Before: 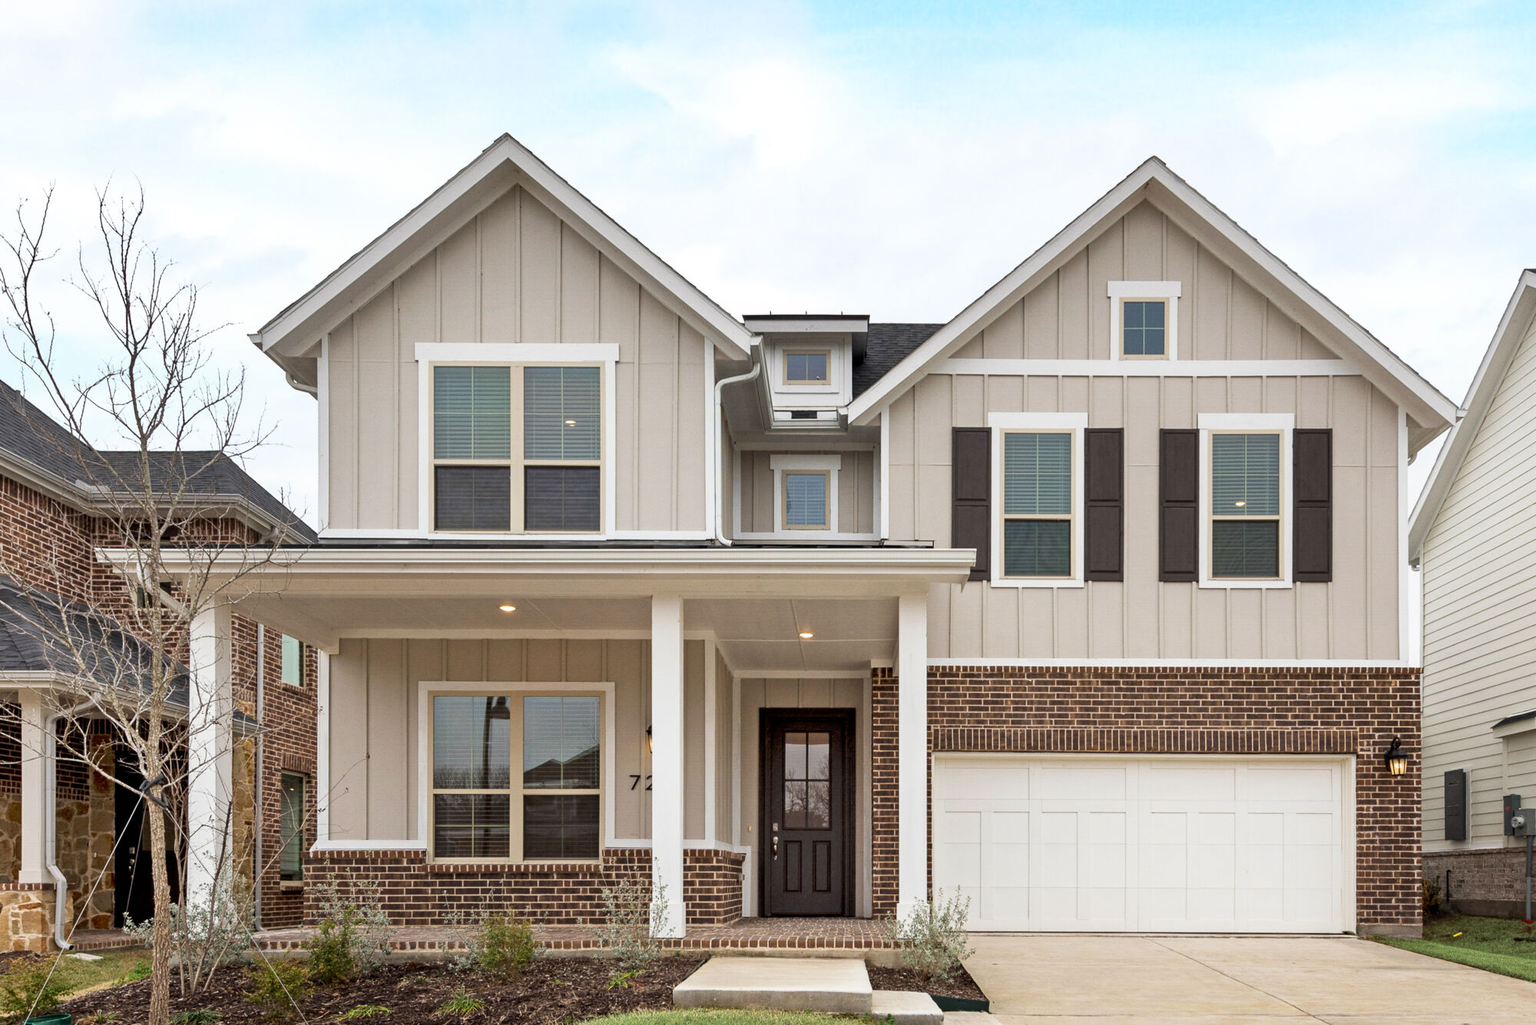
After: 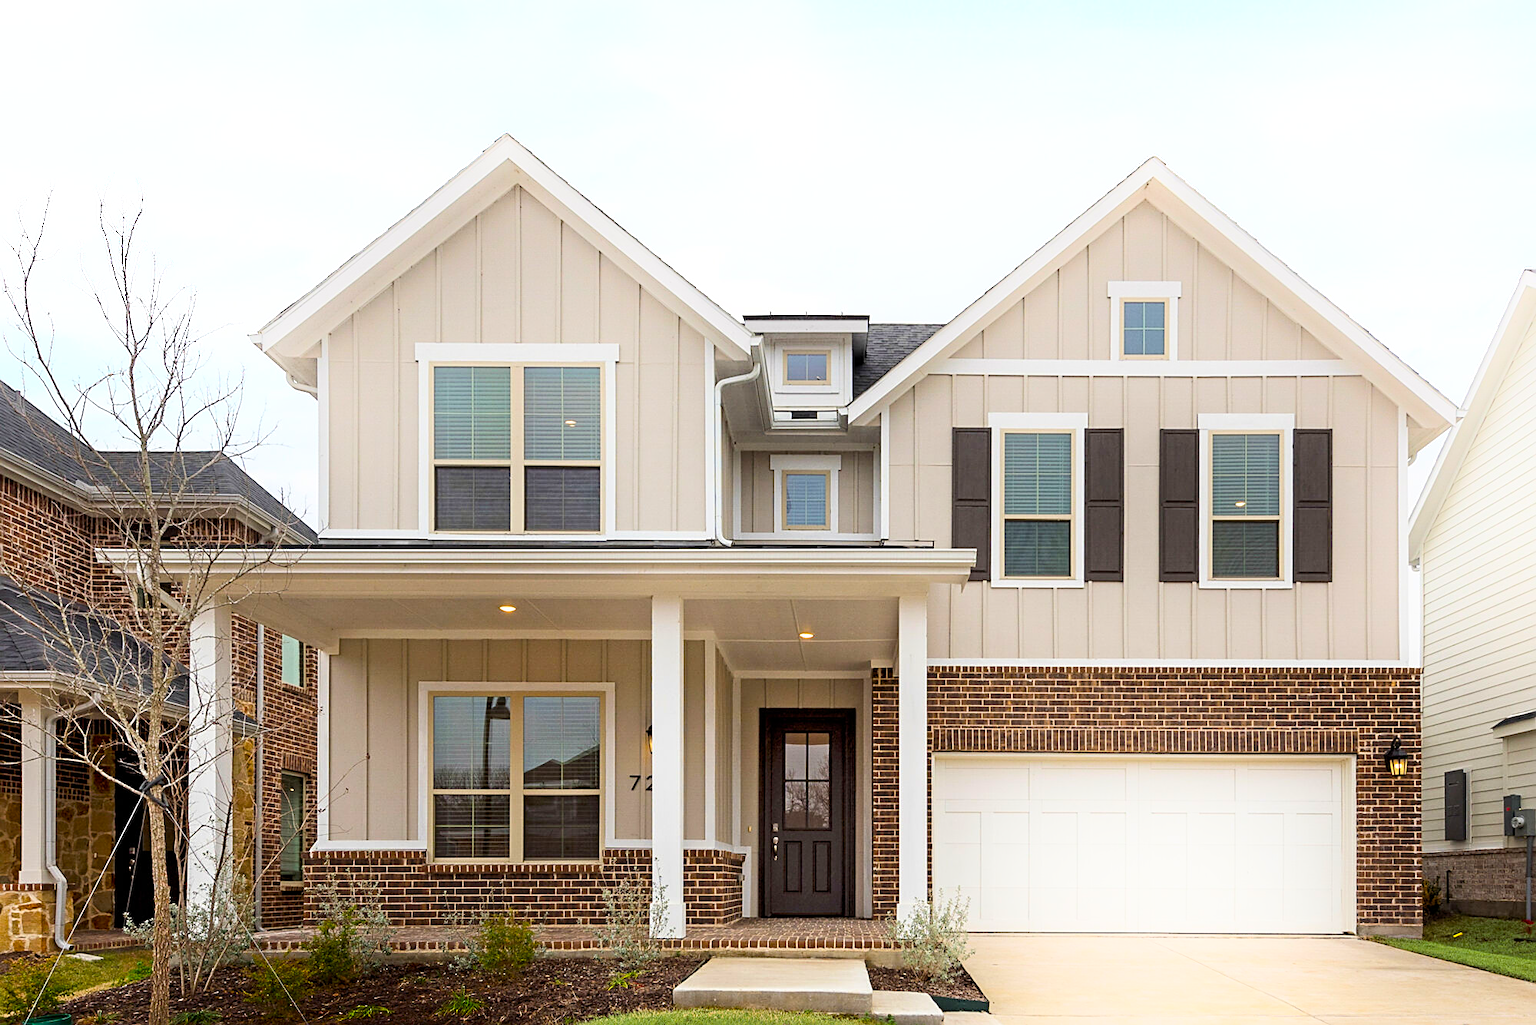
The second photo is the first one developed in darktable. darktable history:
color balance rgb: perceptual saturation grading › global saturation 40%, global vibrance 15%
shadows and highlights: shadows -90, highlights 90, soften with gaussian
sharpen: on, module defaults
